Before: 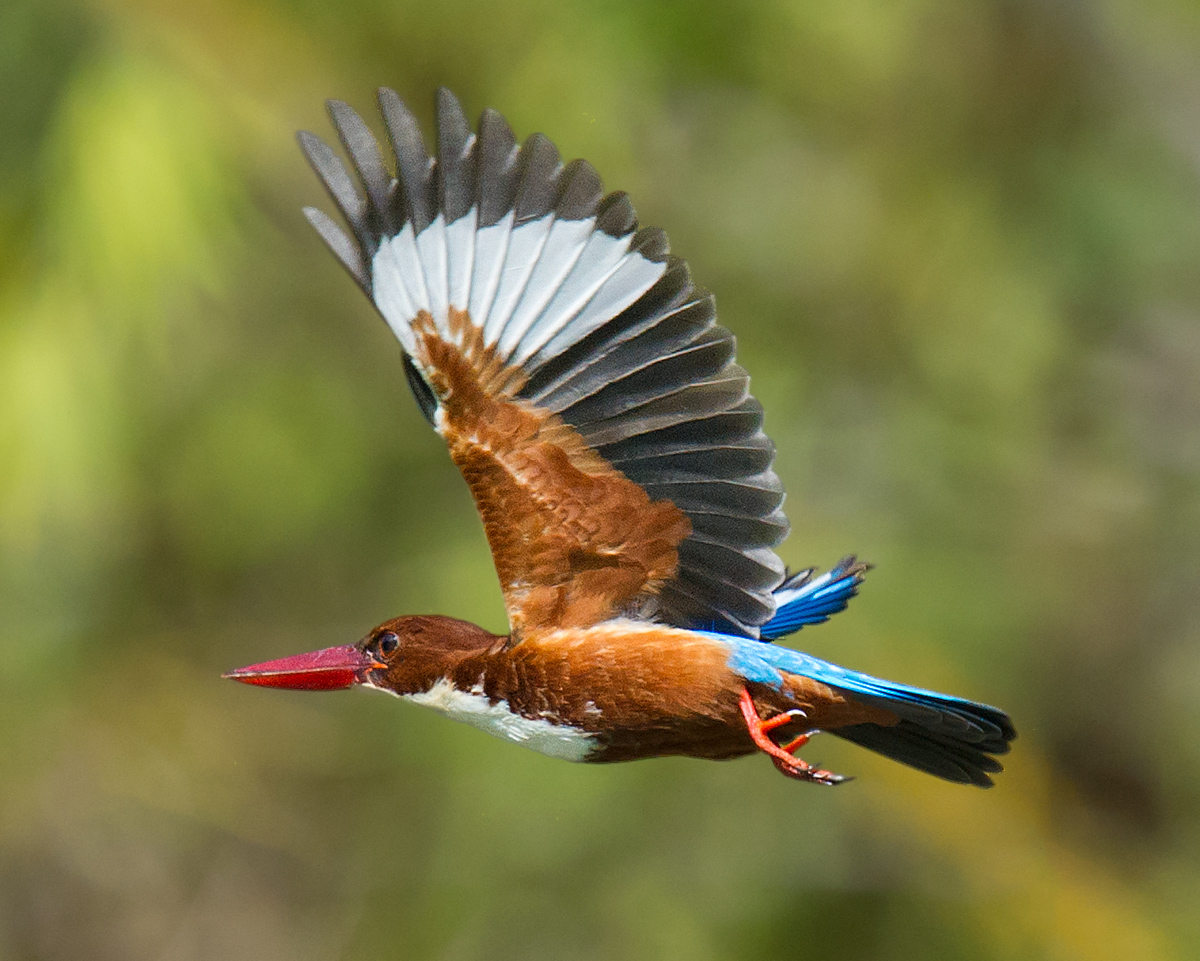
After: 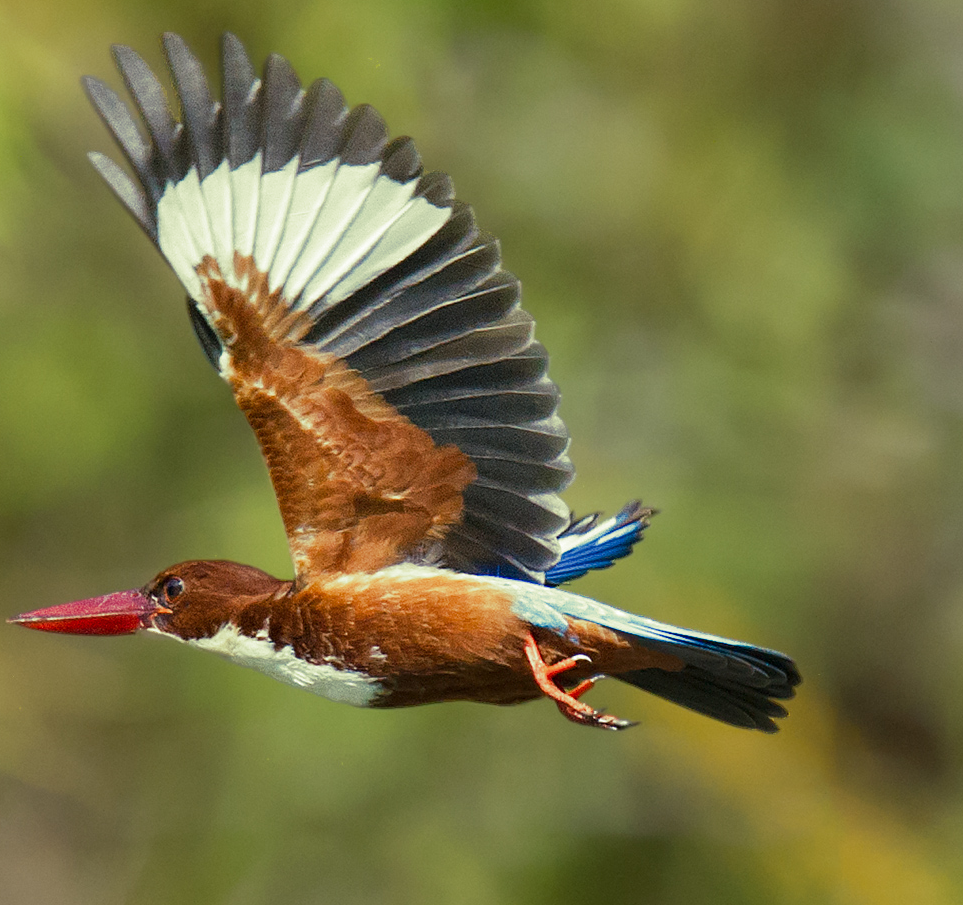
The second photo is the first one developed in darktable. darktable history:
split-toning: shadows › hue 290.82°, shadows › saturation 0.34, highlights › saturation 0.38, balance 0, compress 50%
crop and rotate: left 17.959%, top 5.771%, right 1.742%
